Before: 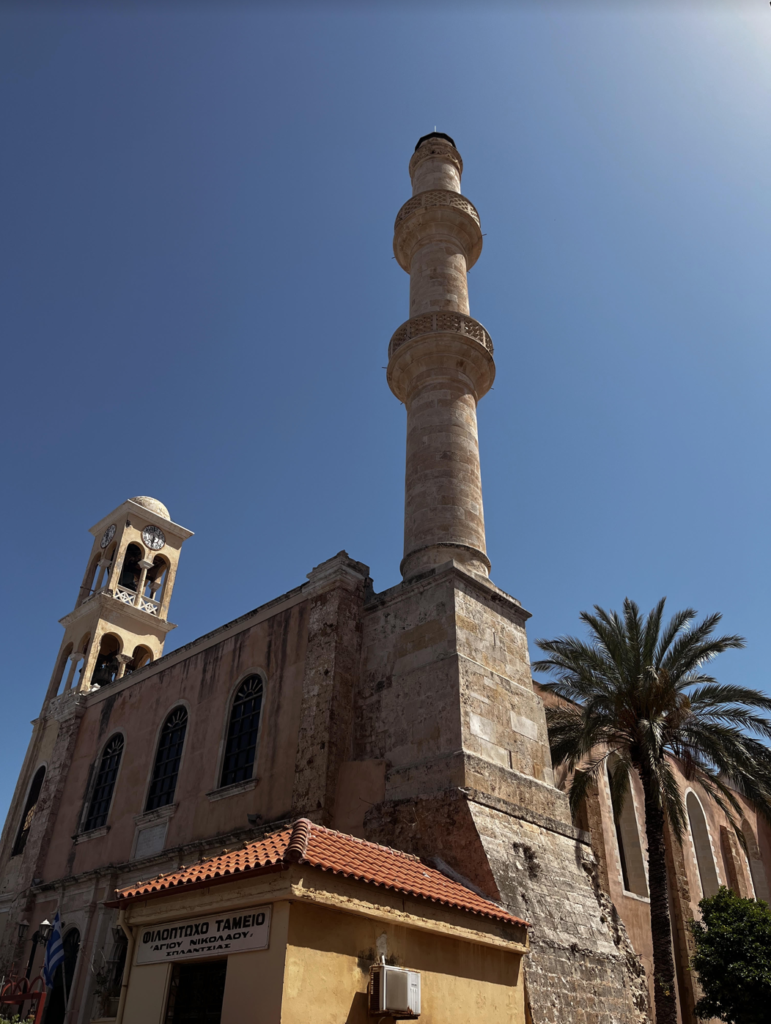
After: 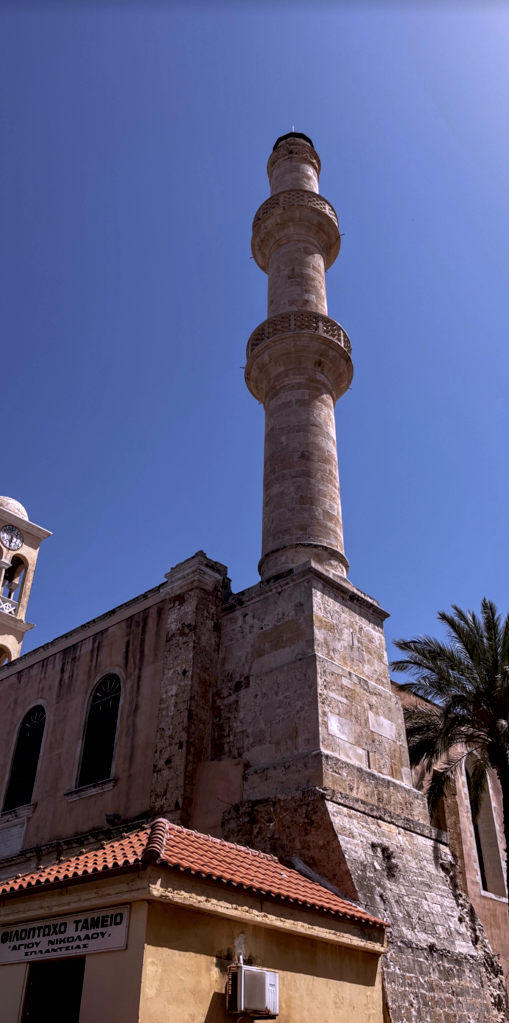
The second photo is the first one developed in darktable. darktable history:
local contrast: on, module defaults
exposure: black level correction 0.005, exposure 0.001 EV, compensate highlight preservation false
white balance: red 1.042, blue 1.17
crop and rotate: left 18.442%, right 15.508%
